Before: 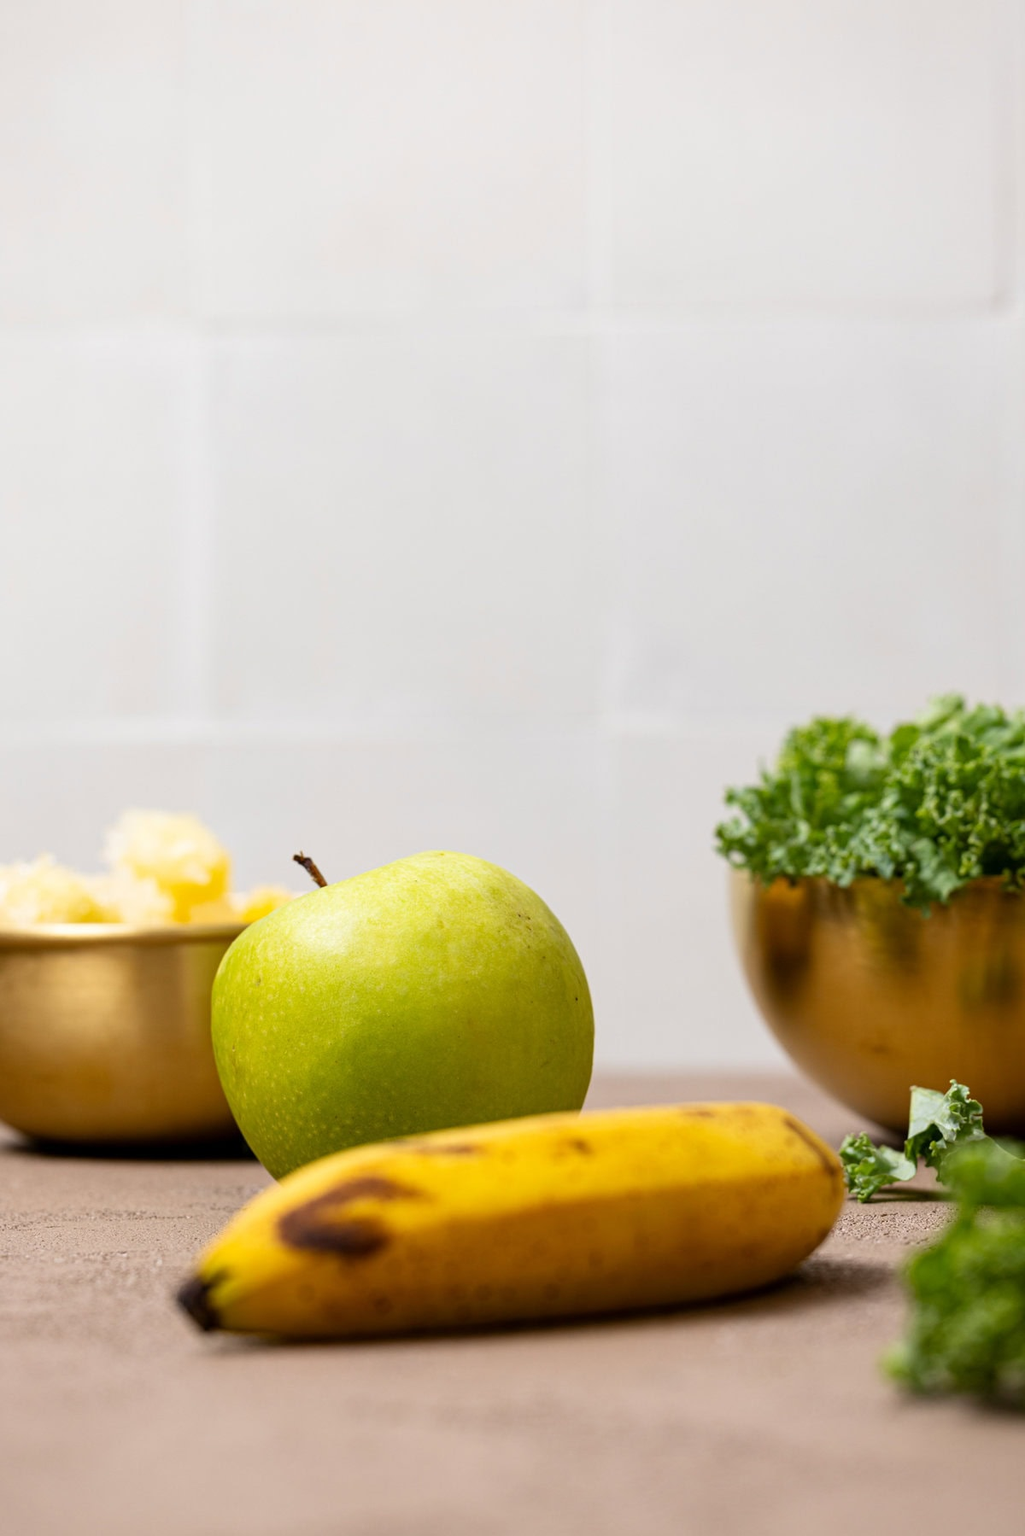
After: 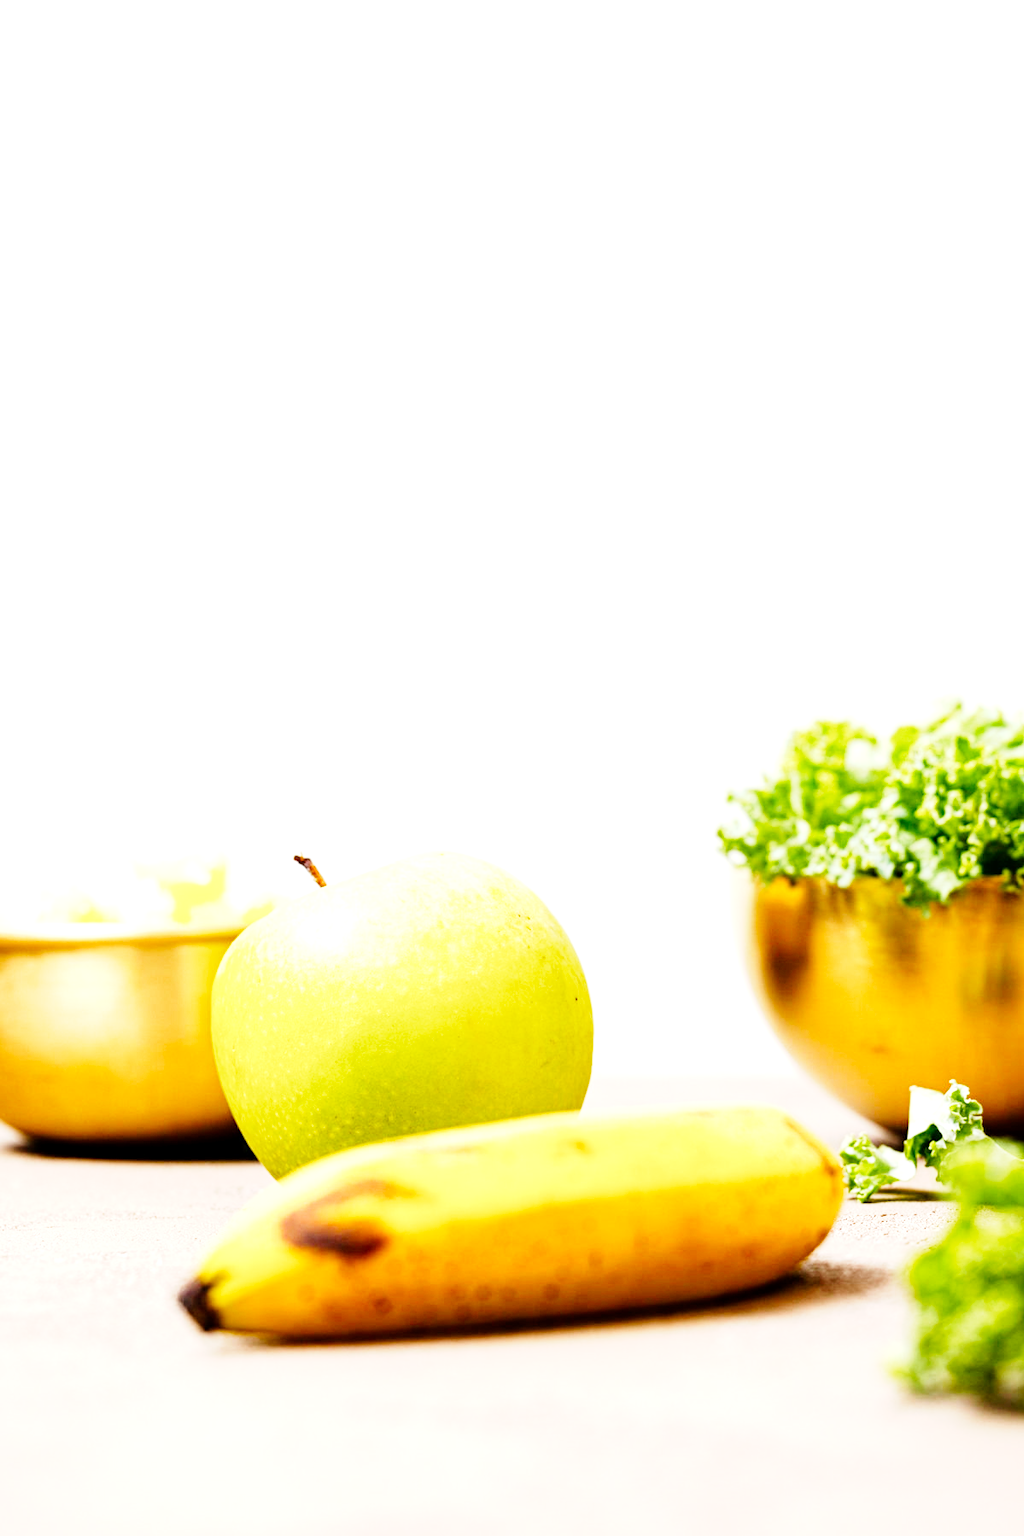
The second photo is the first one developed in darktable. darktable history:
exposure: black level correction 0.001, exposure 1.116 EV, compensate highlight preservation false
base curve: curves: ch0 [(0, 0) (0, 0.001) (0.001, 0.001) (0.004, 0.002) (0.007, 0.004) (0.015, 0.013) (0.033, 0.045) (0.052, 0.096) (0.075, 0.17) (0.099, 0.241) (0.163, 0.42) (0.219, 0.55) (0.259, 0.616) (0.327, 0.722) (0.365, 0.765) (0.522, 0.873) (0.547, 0.881) (0.689, 0.919) (0.826, 0.952) (1, 1)], preserve colors none
